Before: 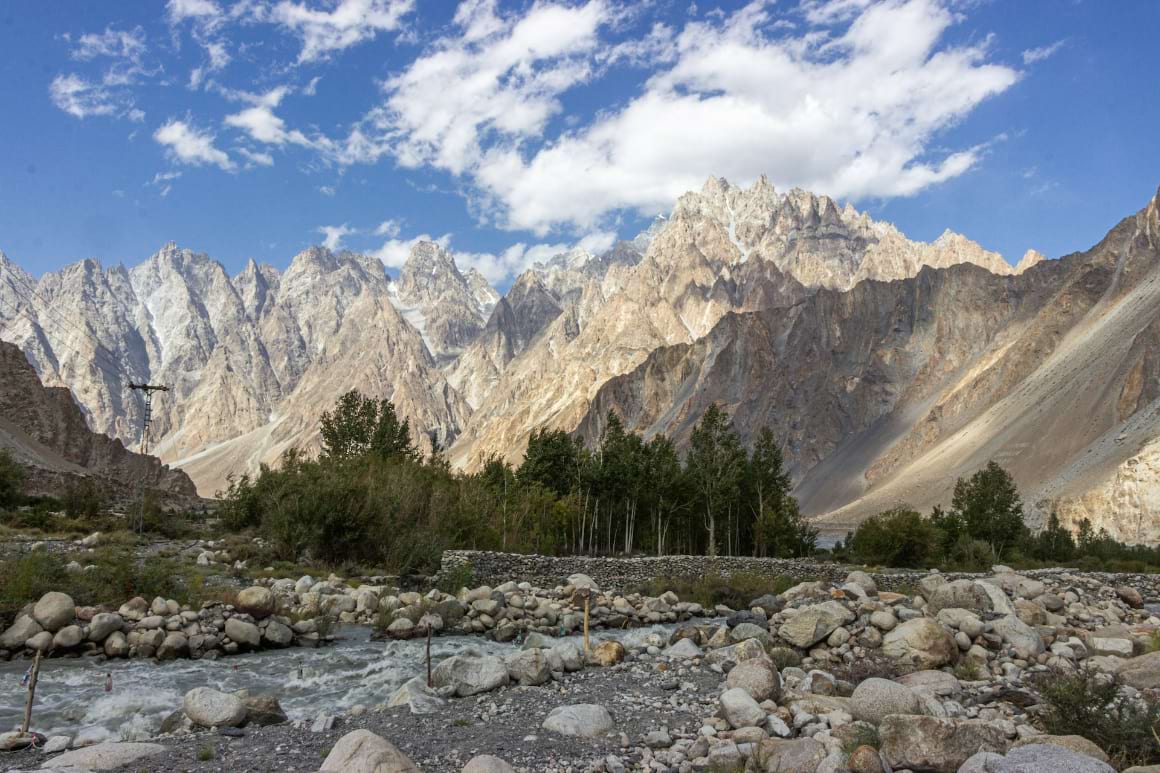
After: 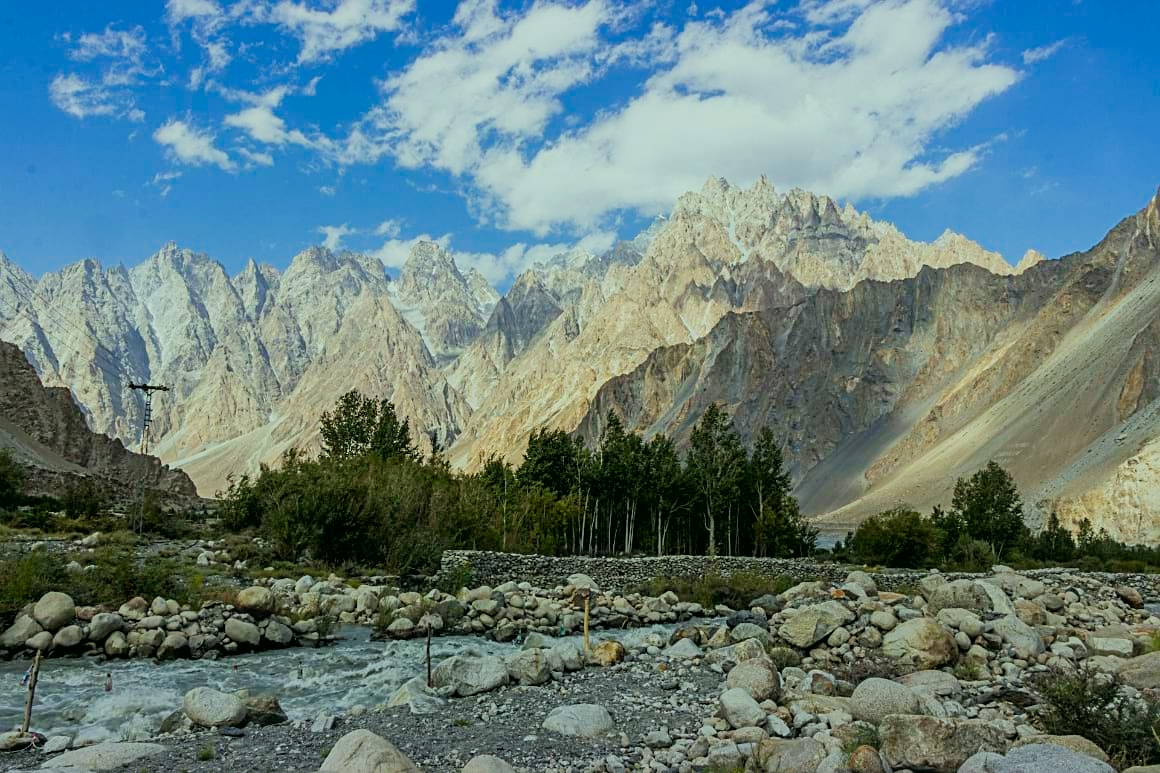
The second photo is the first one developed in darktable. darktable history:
sharpen: on, module defaults
filmic rgb: black relative exposure -7.65 EV, white relative exposure 4.56 EV, threshold 5.95 EV, hardness 3.61, iterations of high-quality reconstruction 0, enable highlight reconstruction true
color correction: highlights a* -7.42, highlights b* 1.54, shadows a* -3.15, saturation 1.37
